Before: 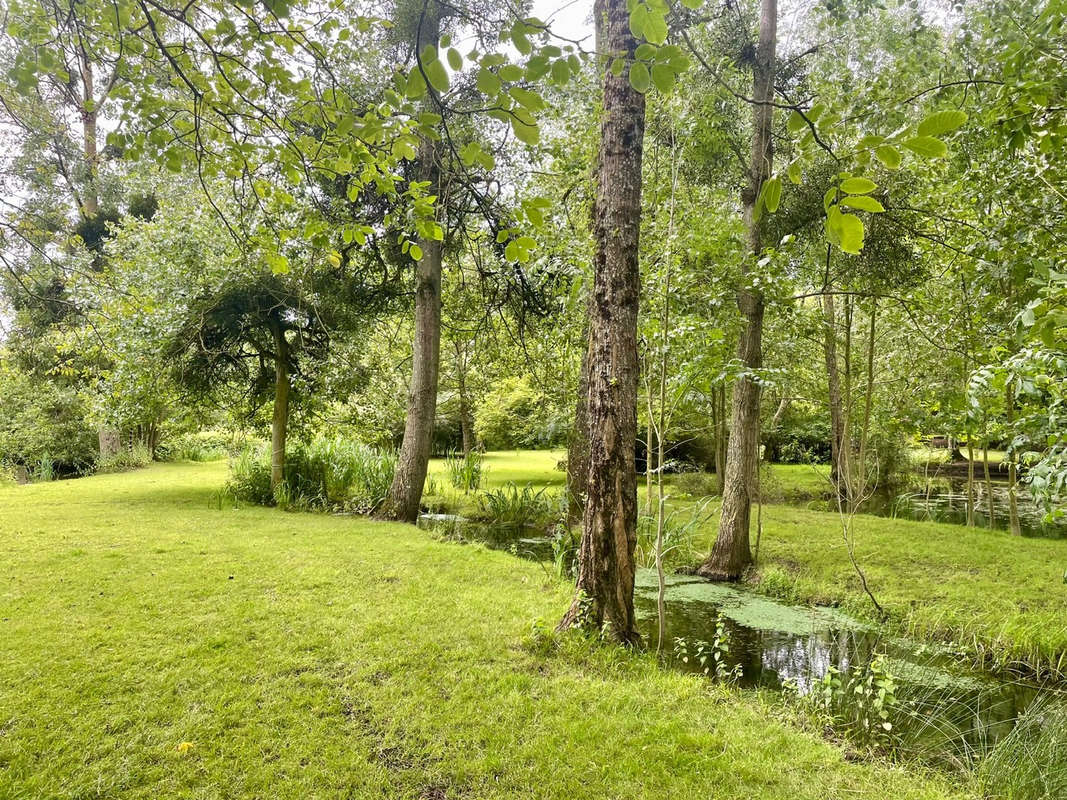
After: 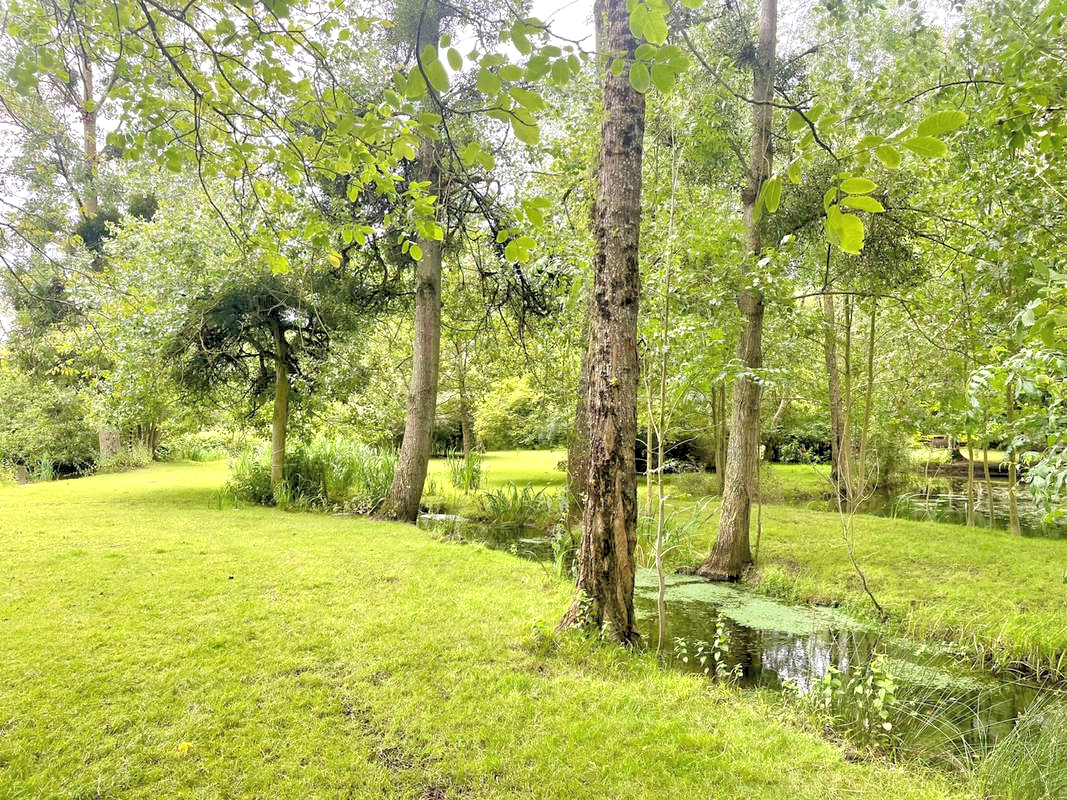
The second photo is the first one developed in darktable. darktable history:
tone equalizer: -8 EV -1.84 EV, -7 EV -1.16 EV, -6 EV -1.62 EV, smoothing diameter 25%, edges refinement/feathering 10, preserve details guided filter
rgb levels: preserve colors sum RGB, levels [[0.038, 0.433, 0.934], [0, 0.5, 1], [0, 0.5, 1]]
exposure: black level correction -0.002, exposure 0.54 EV, compensate highlight preservation false
